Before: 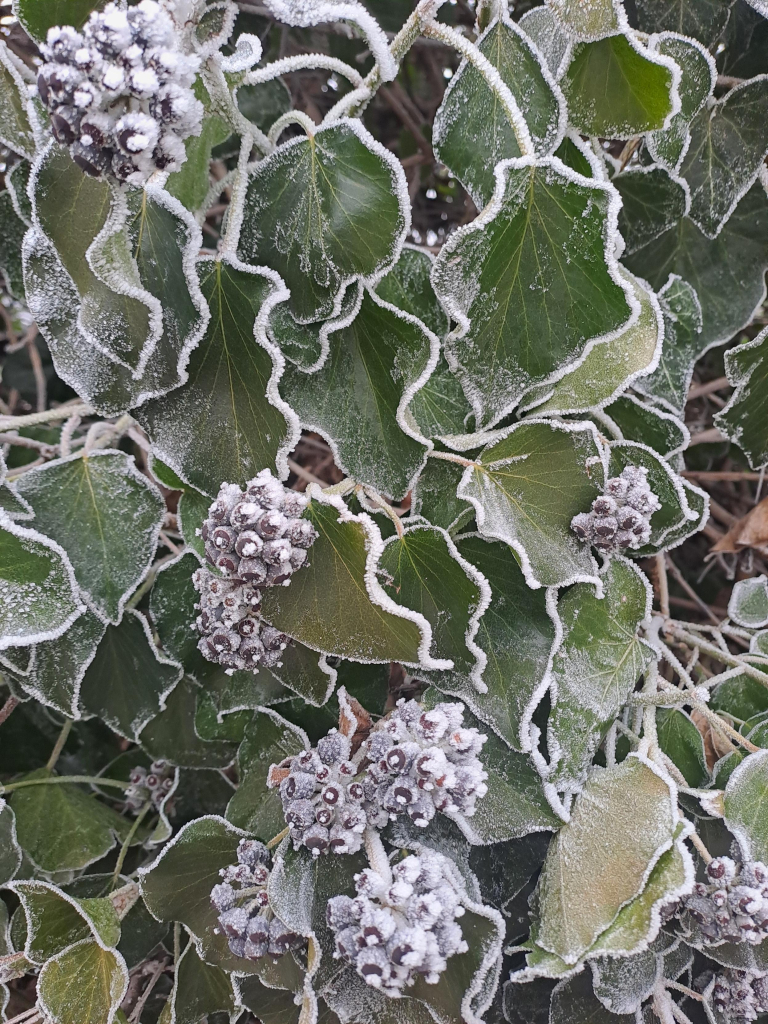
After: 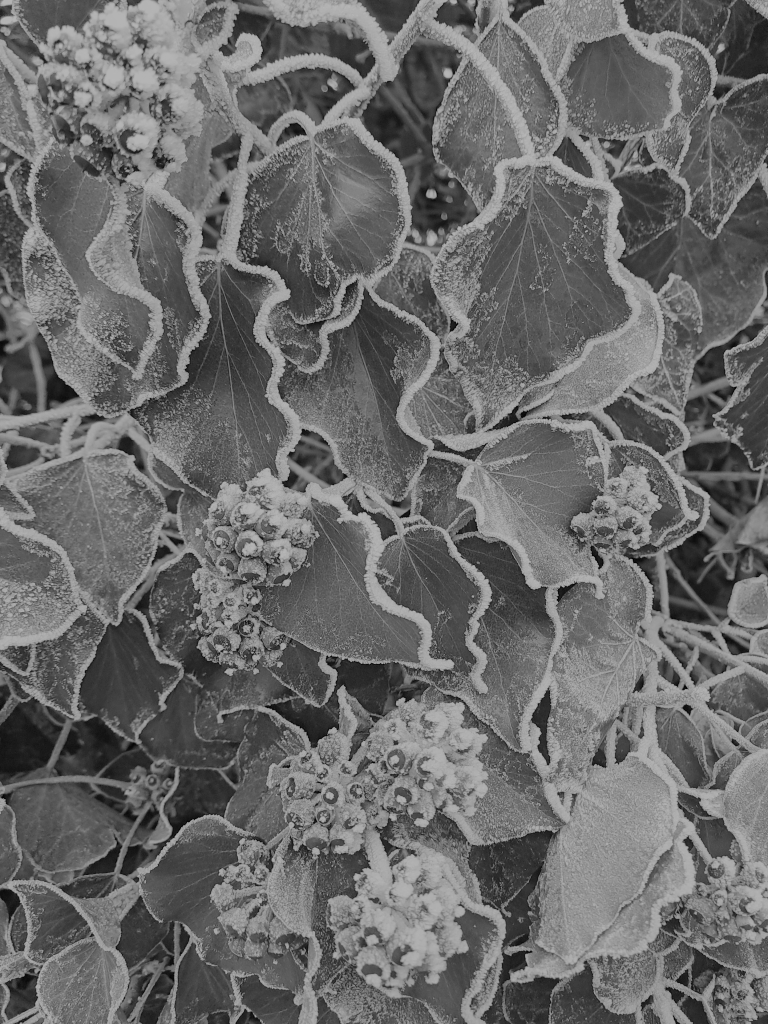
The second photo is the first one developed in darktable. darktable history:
color balance: output saturation 98.5%
filmic rgb: white relative exposure 8 EV, threshold 3 EV, hardness 2.44, latitude 10.07%, contrast 0.72, highlights saturation mix 10%, shadows ↔ highlights balance 1.38%, color science v4 (2020), enable highlight reconstruction true
monochrome: a -3.63, b -0.465
